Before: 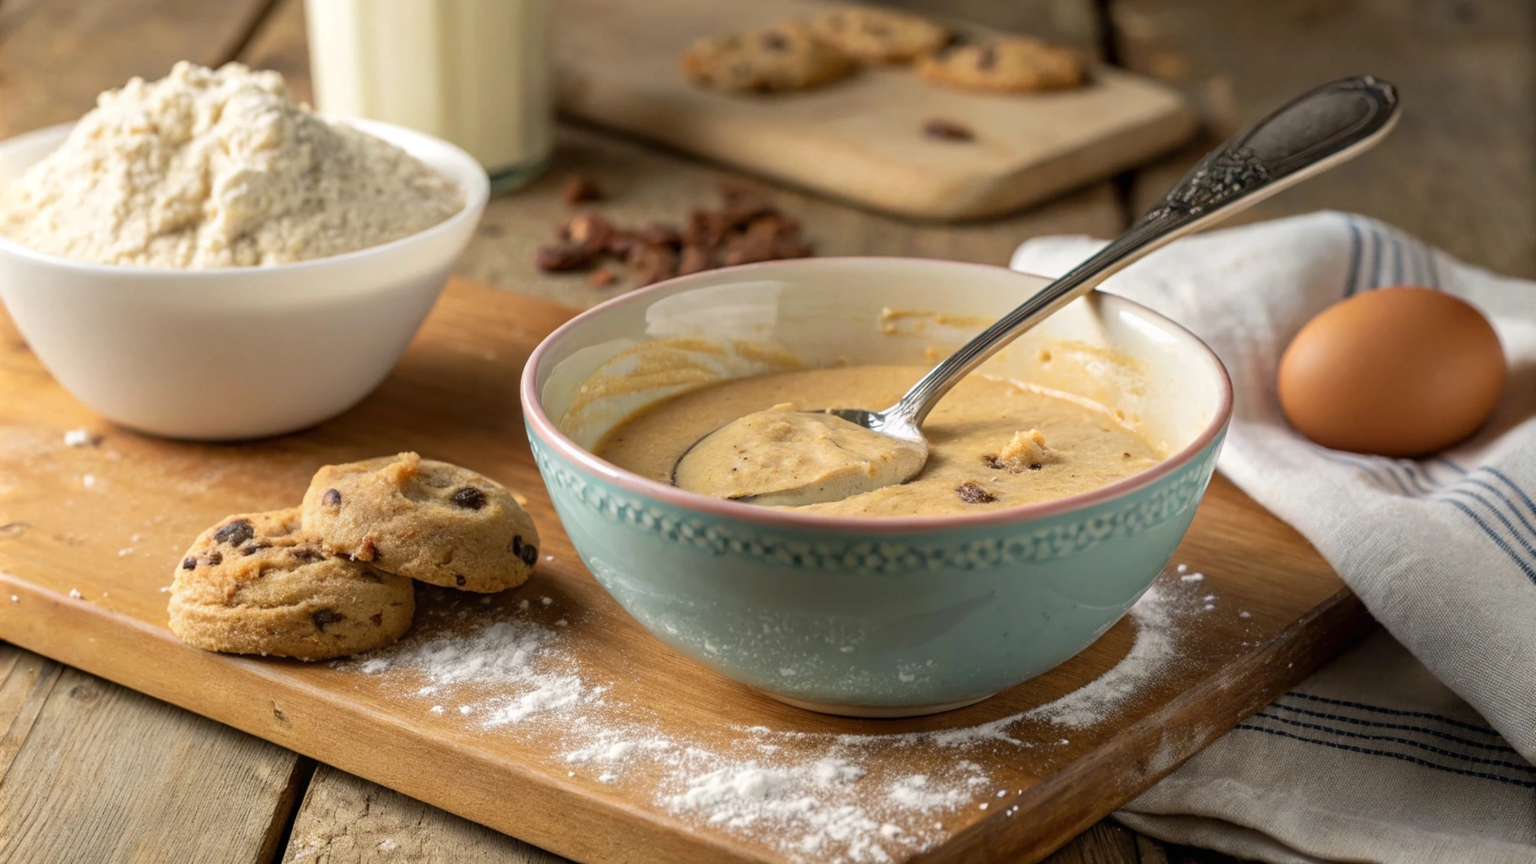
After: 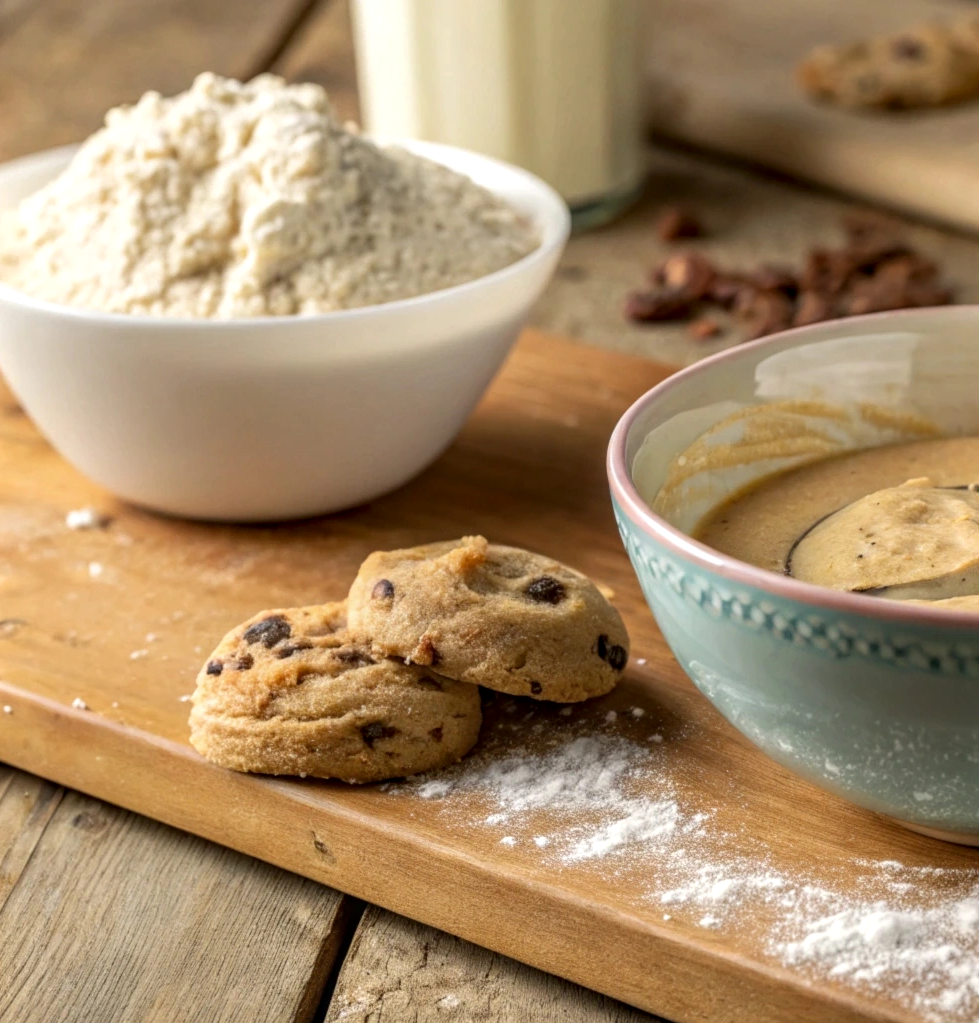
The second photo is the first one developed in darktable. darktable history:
crop: left 0.587%, right 45.588%, bottom 0.086%
sharpen: radius 2.883, amount 0.868, threshold 47.523
local contrast: on, module defaults
